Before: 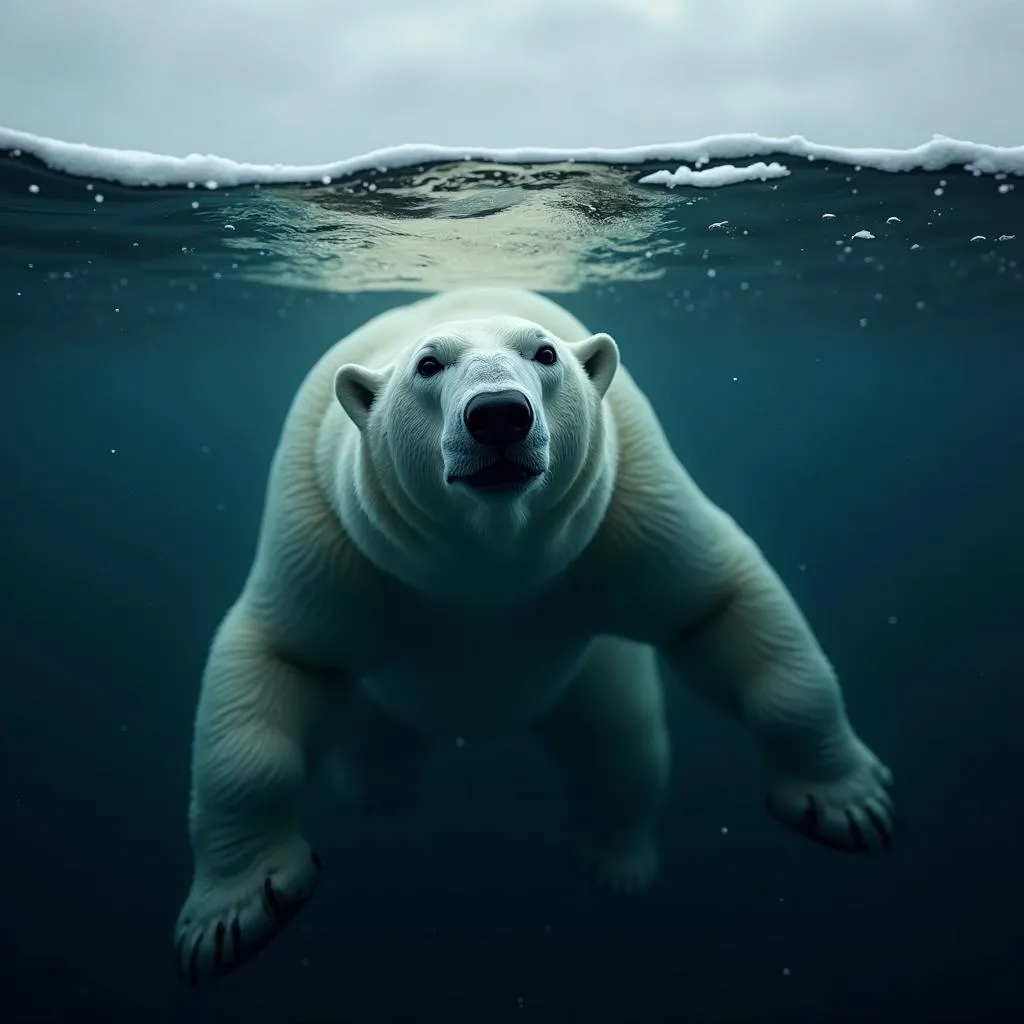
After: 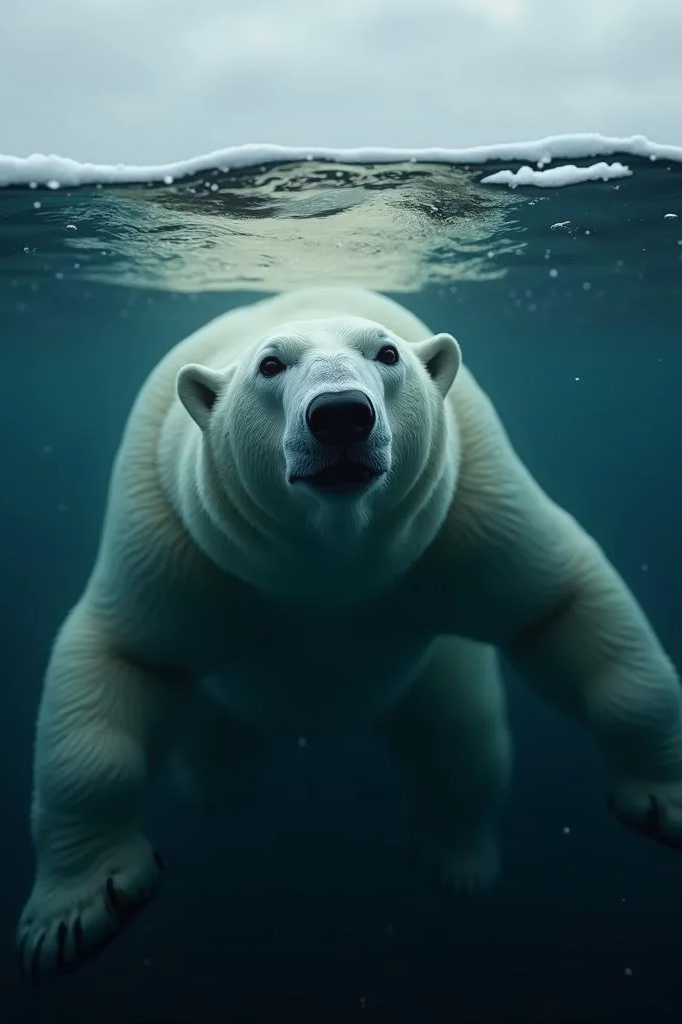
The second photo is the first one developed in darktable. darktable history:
crop and rotate: left 15.446%, right 17.9%
contrast equalizer: y [[0.6 ×6], [0.55 ×6], [0 ×6], [0 ×6], [0 ×6]], mix -0.305
